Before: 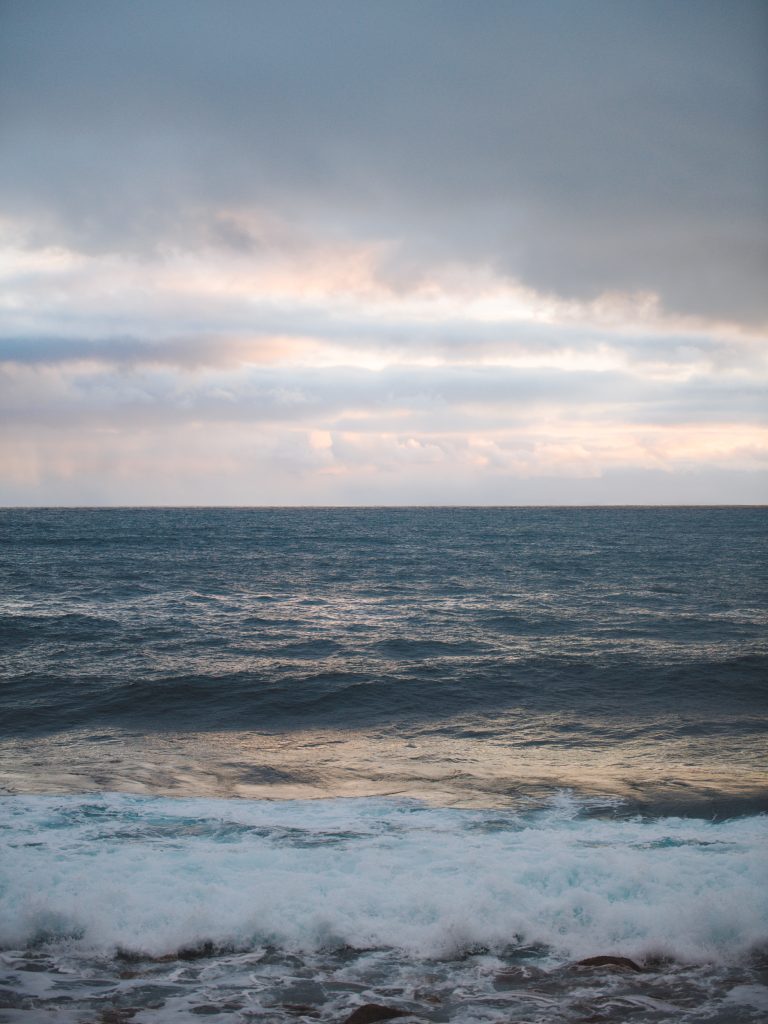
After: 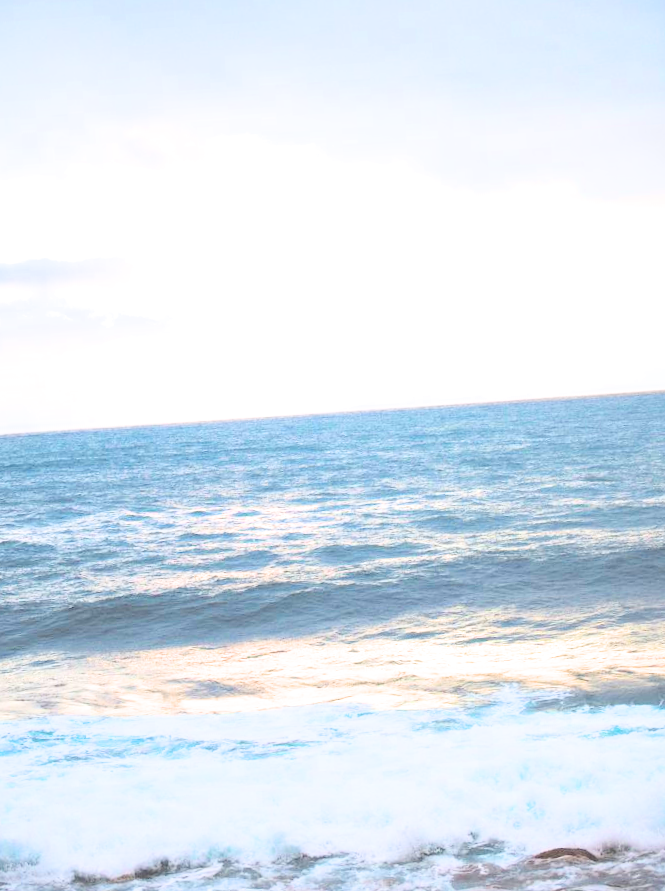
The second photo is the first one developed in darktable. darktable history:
exposure: exposure 3.063 EV, compensate highlight preservation false
filmic rgb: black relative exposure -8.82 EV, white relative exposure 4.99 EV, target black luminance 0%, hardness 3.79, latitude 66.51%, contrast 0.815, highlights saturation mix 10.2%, shadows ↔ highlights balance 20.61%, color science v6 (2022)
tone equalizer: -8 EV -0.397 EV, -7 EV -0.405 EV, -6 EV -0.324 EV, -5 EV -0.235 EV, -3 EV 0.216 EV, -2 EV 0.359 EV, -1 EV 0.374 EV, +0 EV 0.435 EV, edges refinement/feathering 500, mask exposure compensation -1.57 EV, preserve details no
crop and rotate: angle 3.67°, left 6.095%, top 5.719%
